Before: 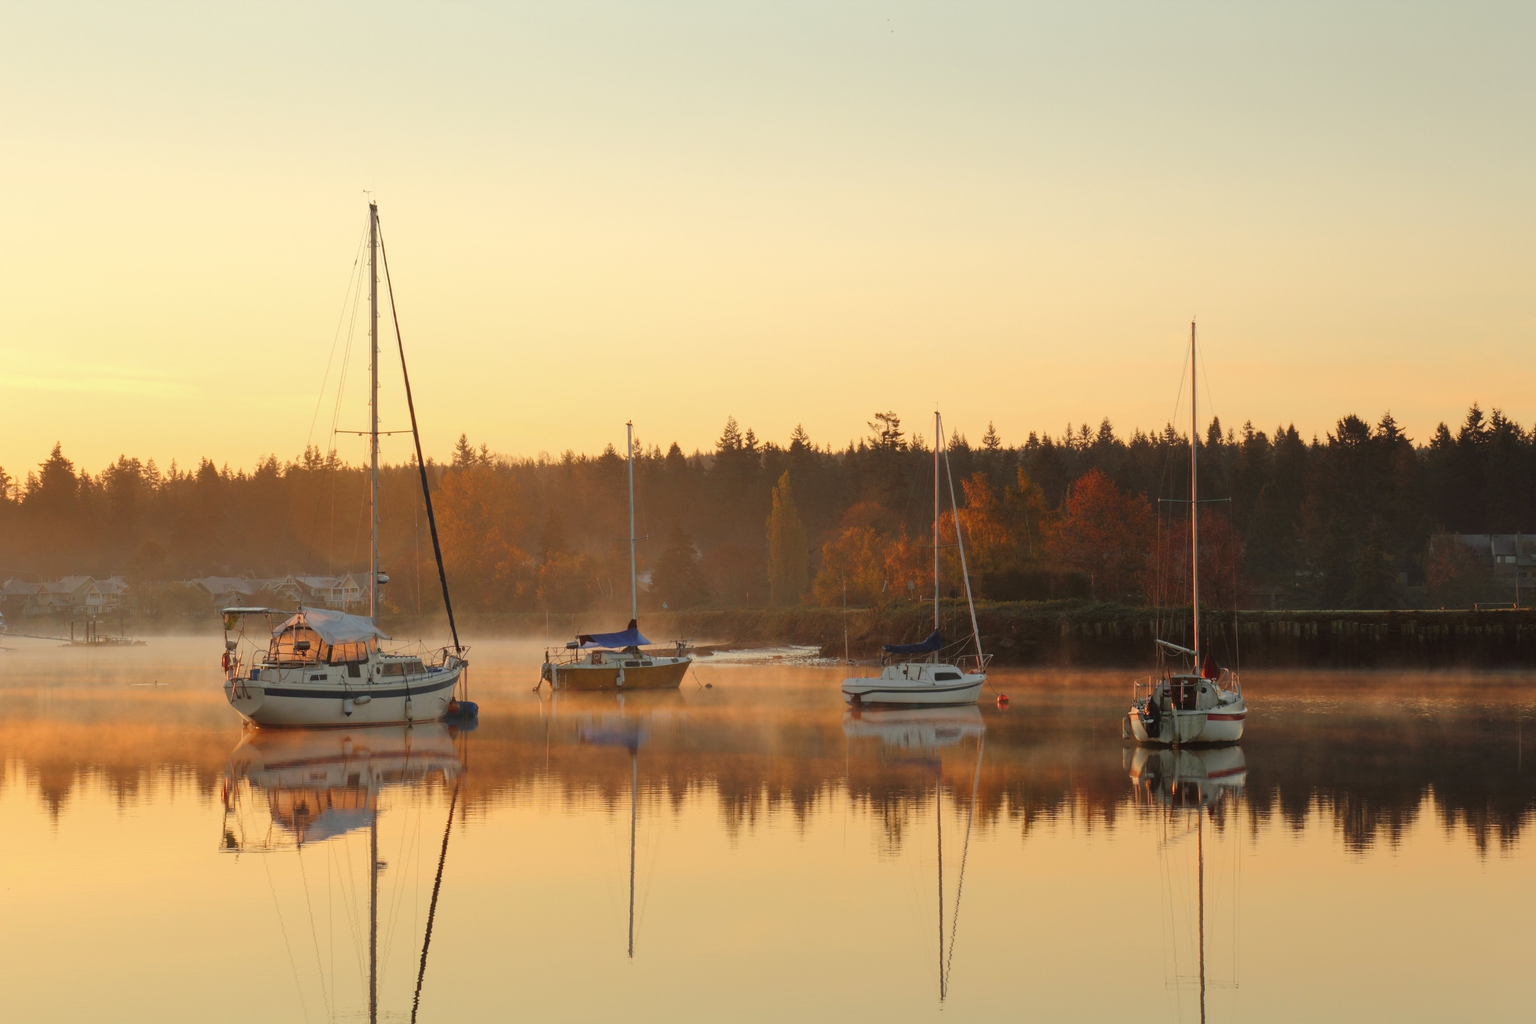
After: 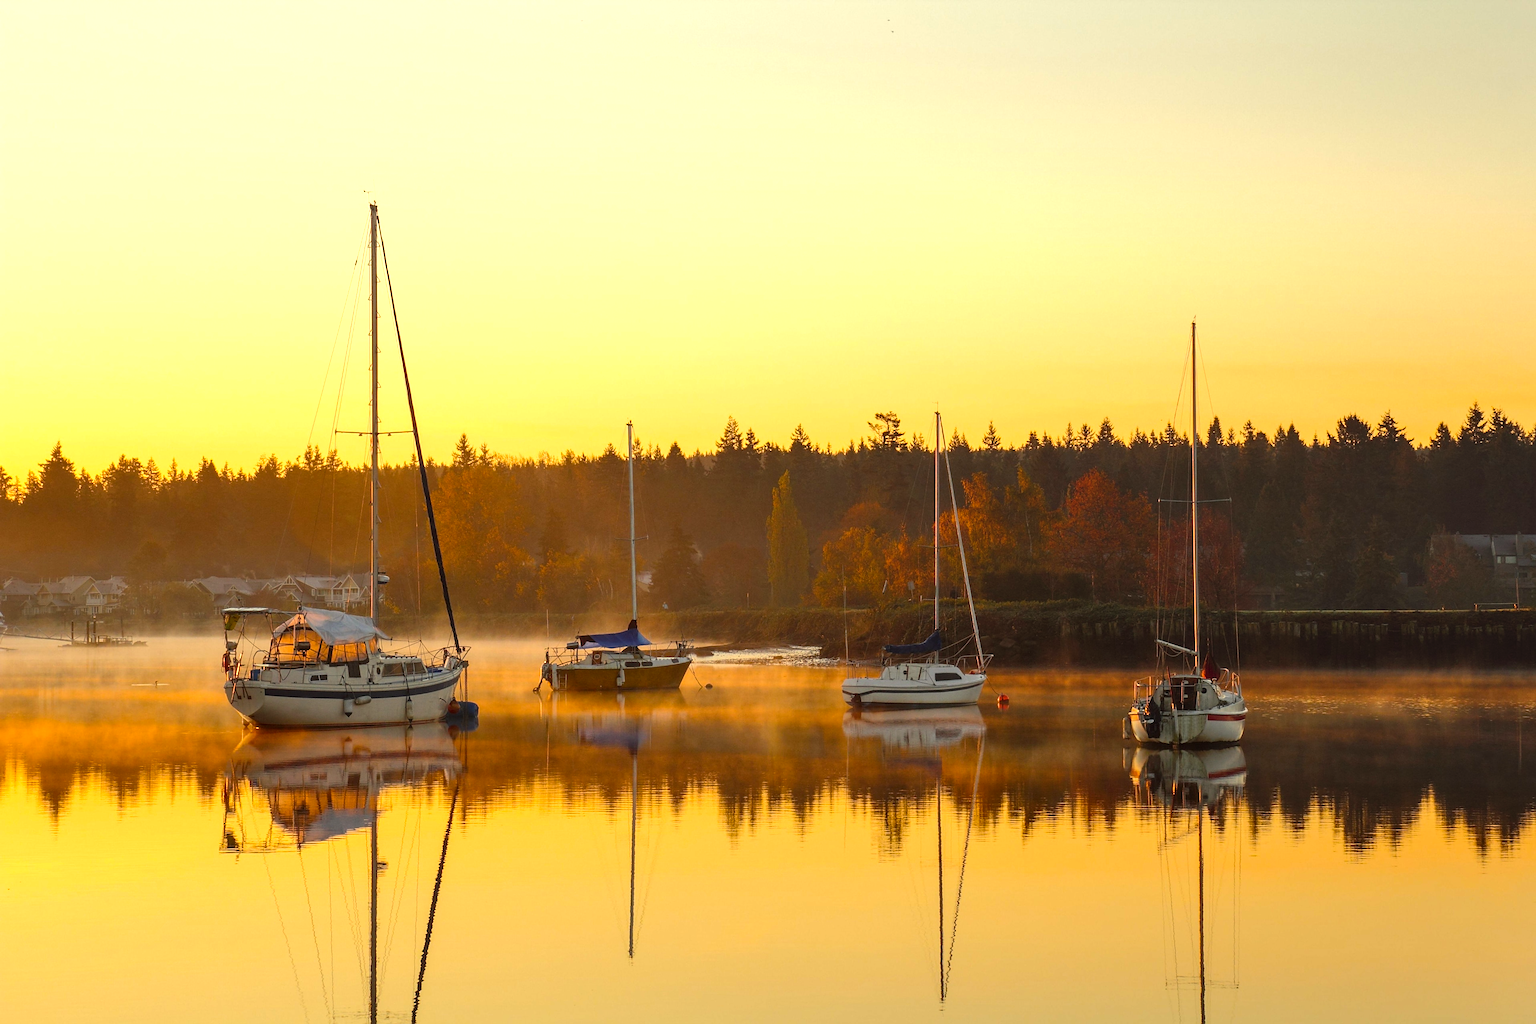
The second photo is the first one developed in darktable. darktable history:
sharpen: on, module defaults
local contrast: on, module defaults
color balance rgb: power › chroma 0.282%, power › hue 21.93°, highlights gain › chroma 1.065%, highlights gain › hue 69.96°, linear chroma grading › global chroma -15.613%, perceptual saturation grading › global saturation 50.413%, perceptual brilliance grading › global brilliance 15.627%, perceptual brilliance grading › shadows -35.791%, global vibrance 20%
